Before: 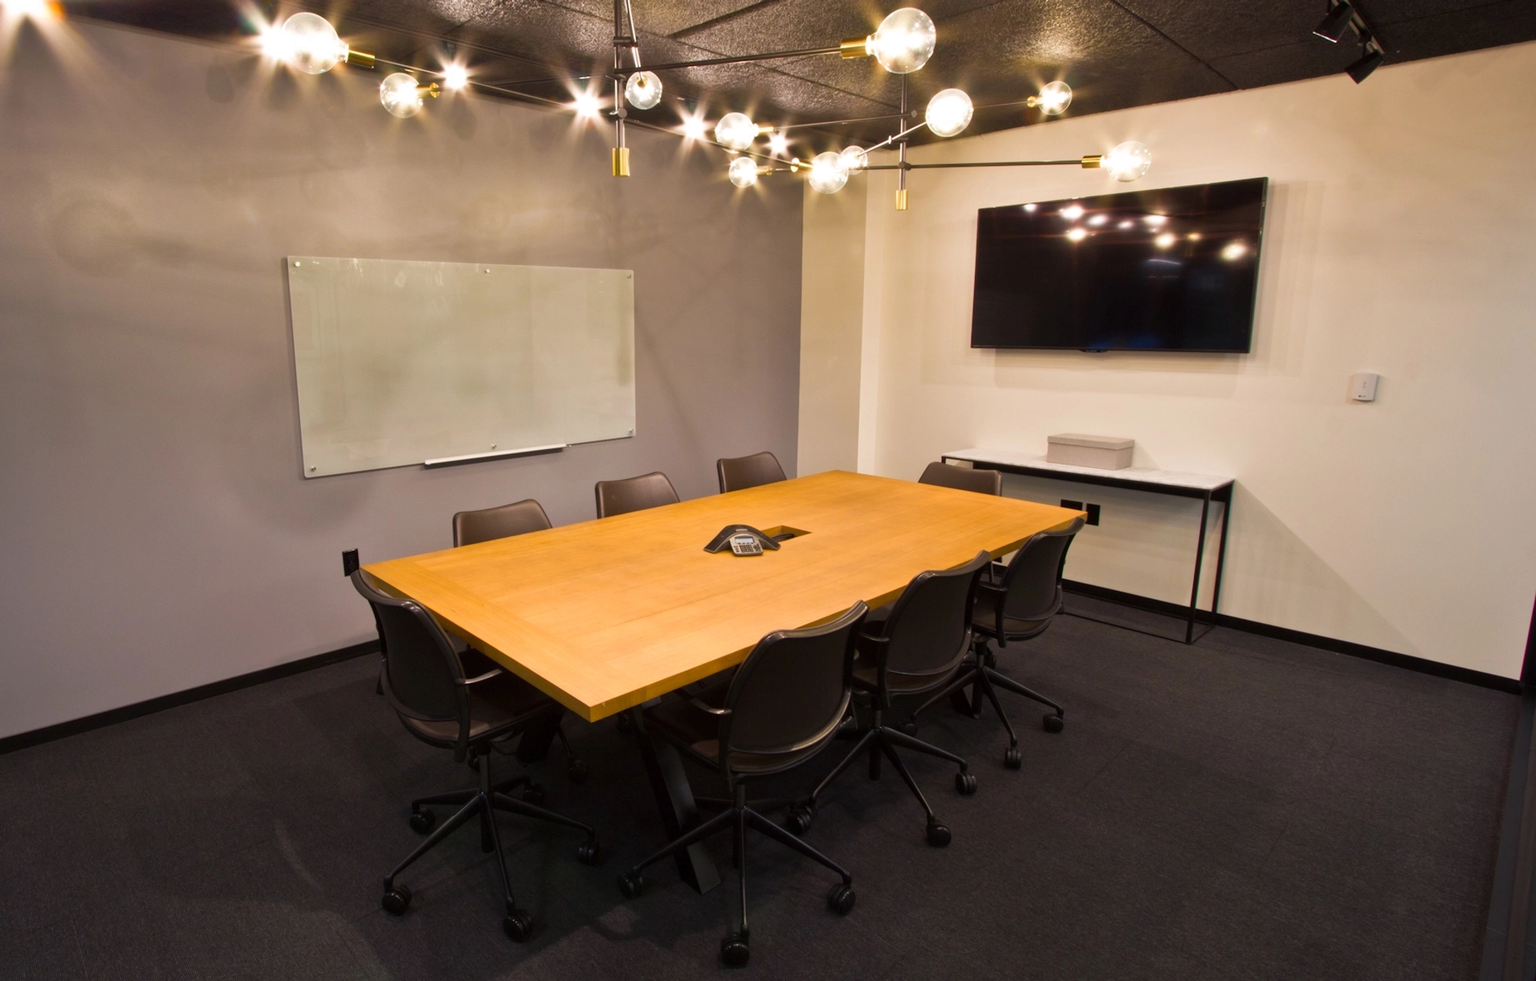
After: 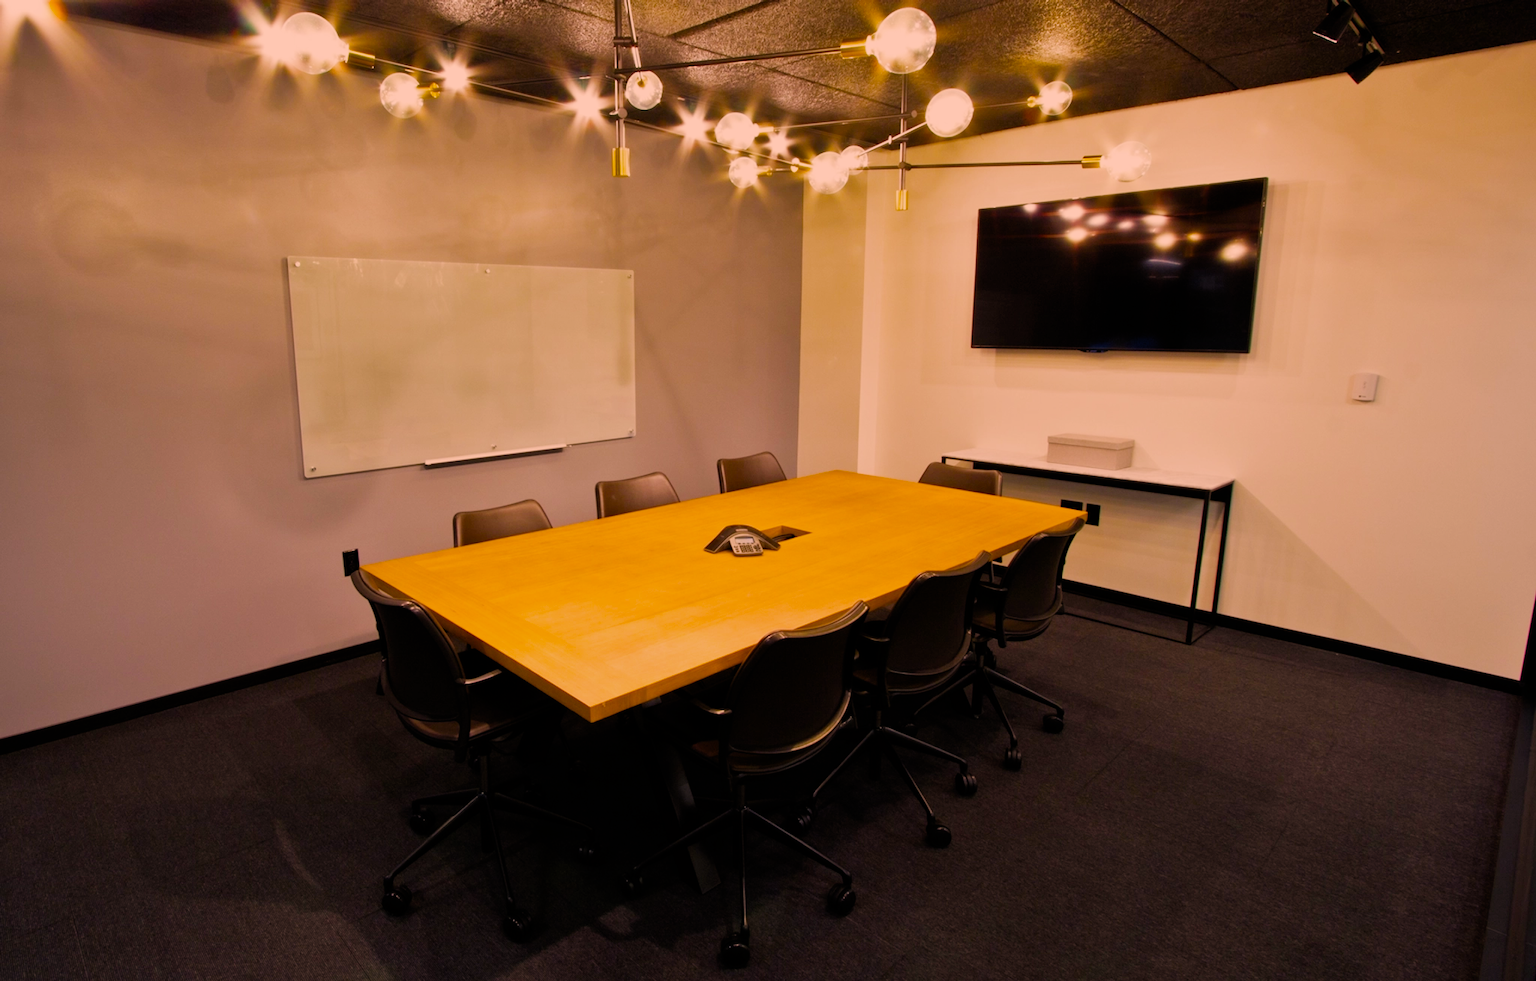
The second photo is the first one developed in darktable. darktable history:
color correction: highlights a* 21.74, highlights b* 21.99
filmic rgb: black relative exposure -7.65 EV, white relative exposure 4.56 EV, hardness 3.61, preserve chrominance no, color science v4 (2020), contrast in shadows soft
color balance rgb: perceptual saturation grading › global saturation 29.79%
